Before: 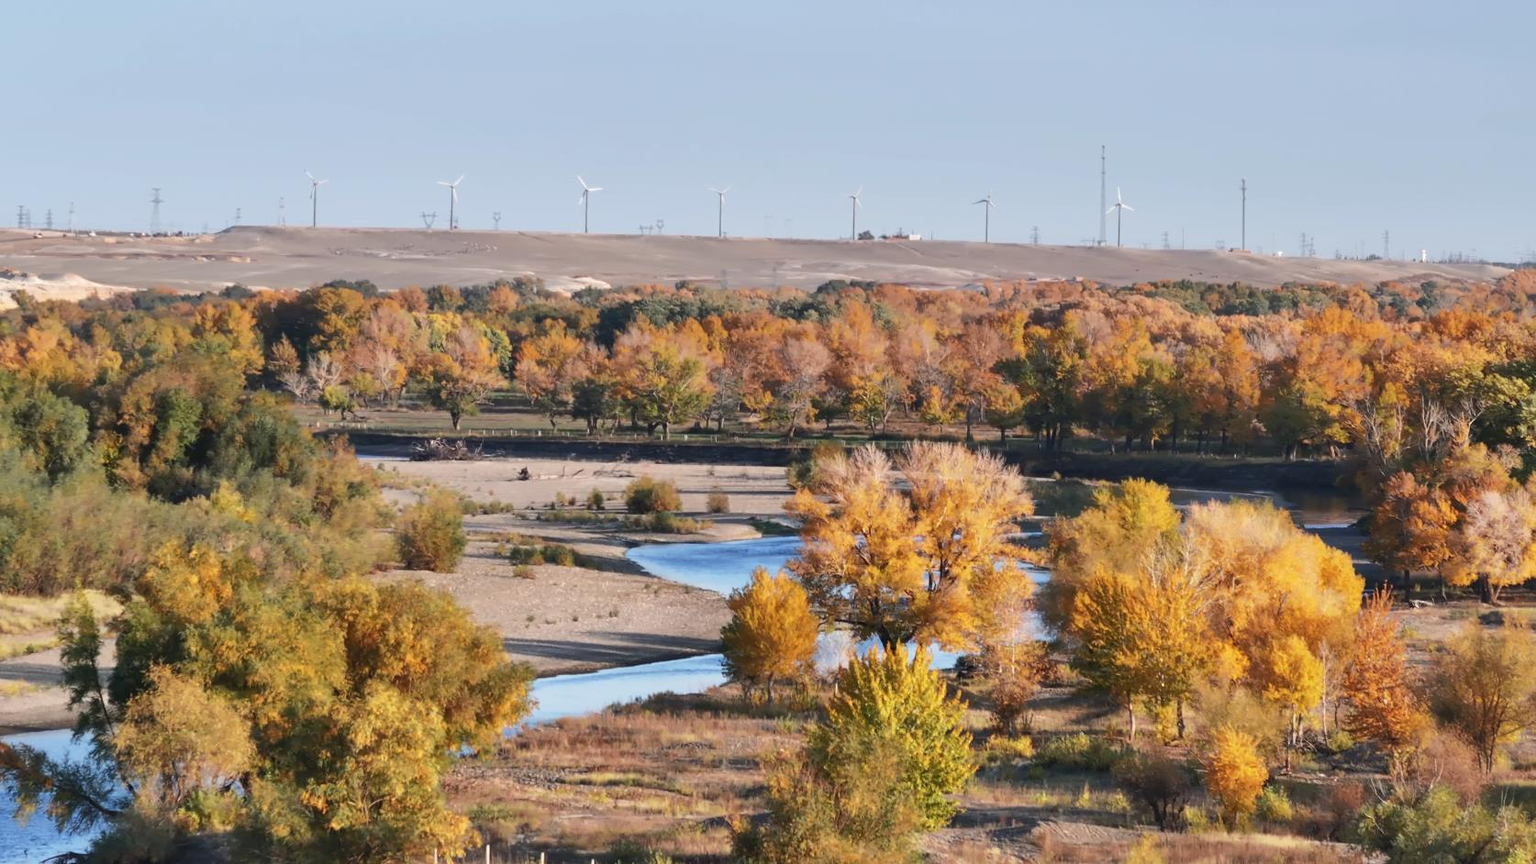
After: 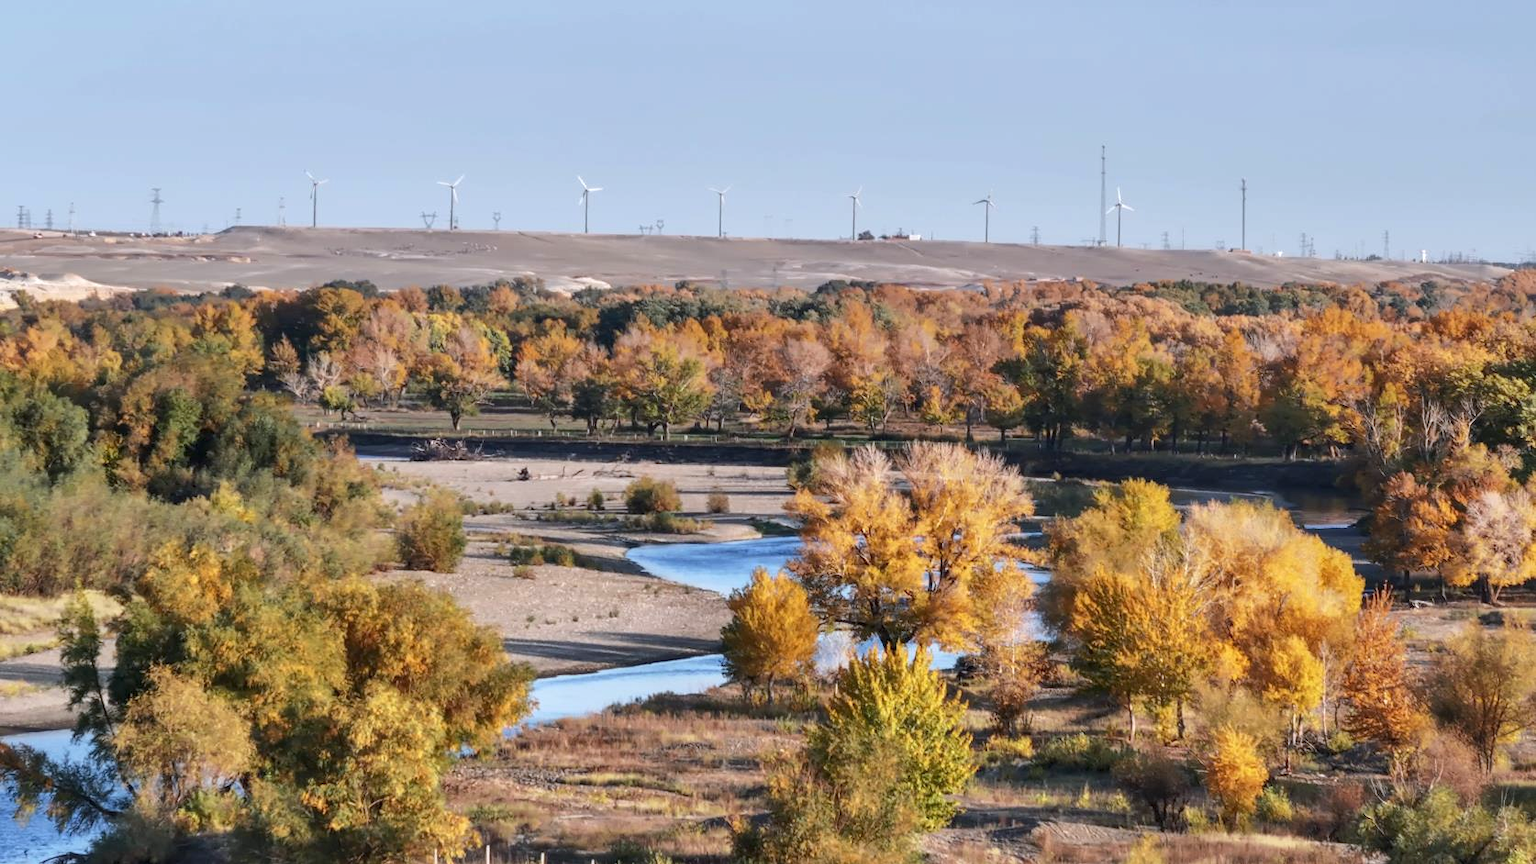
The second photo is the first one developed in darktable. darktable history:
white balance: red 0.98, blue 1.034
local contrast: on, module defaults
